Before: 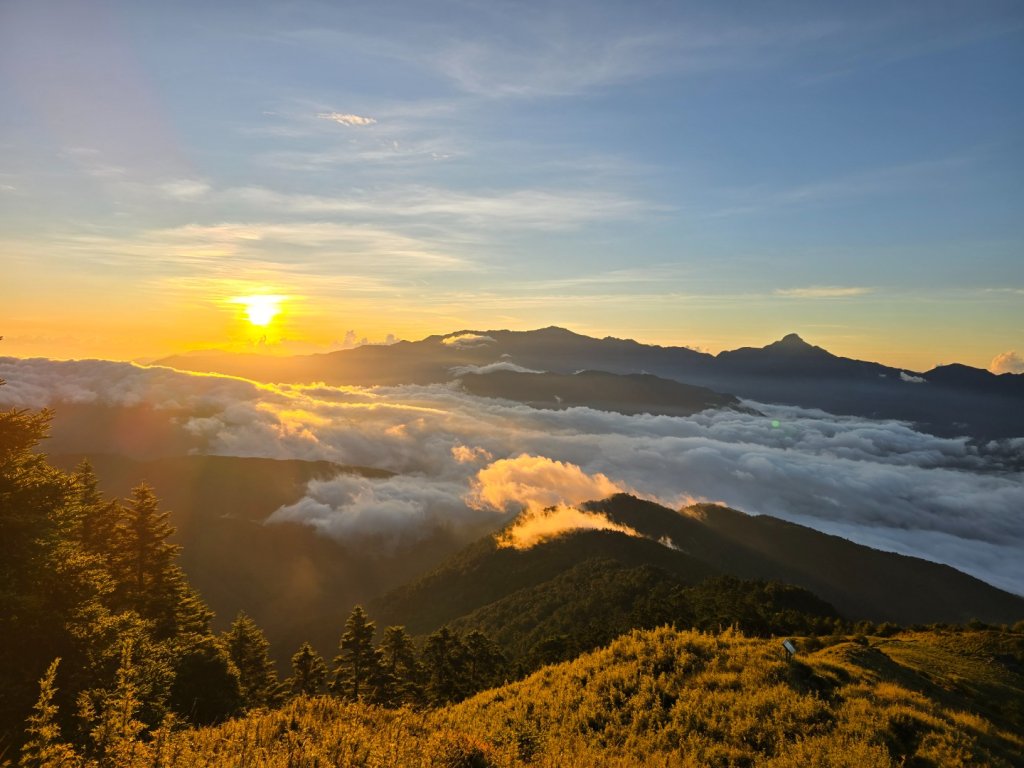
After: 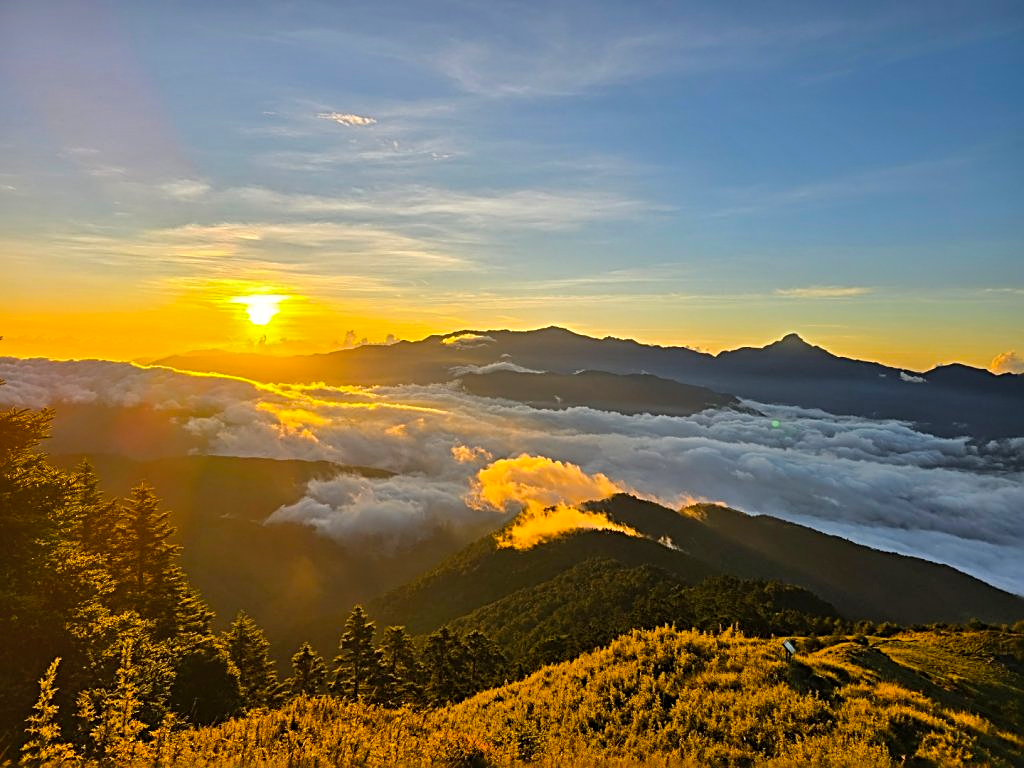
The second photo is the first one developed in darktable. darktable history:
color balance rgb: linear chroma grading › global chroma 17.153%, perceptual saturation grading › global saturation 14.583%
shadows and highlights: soften with gaussian
sharpen: radius 2.682, amount 0.674
